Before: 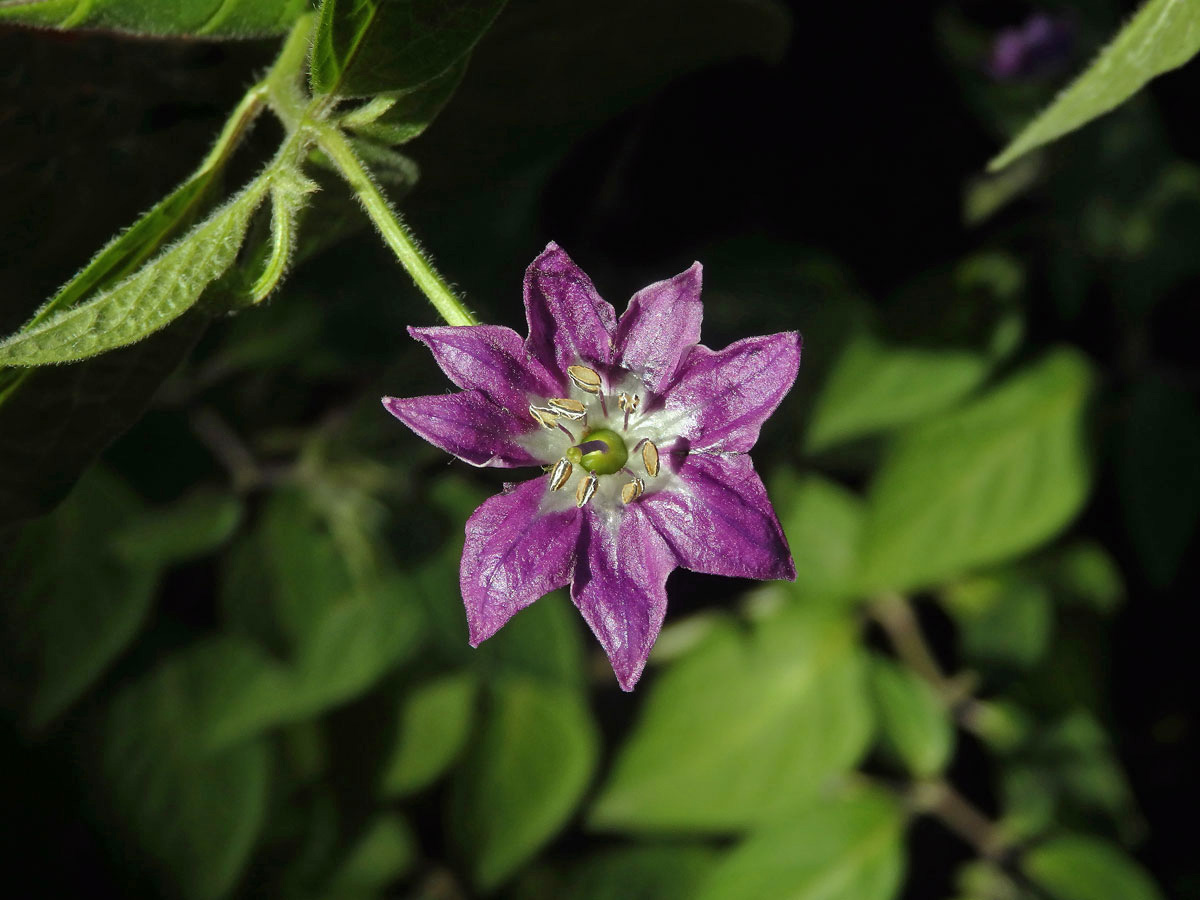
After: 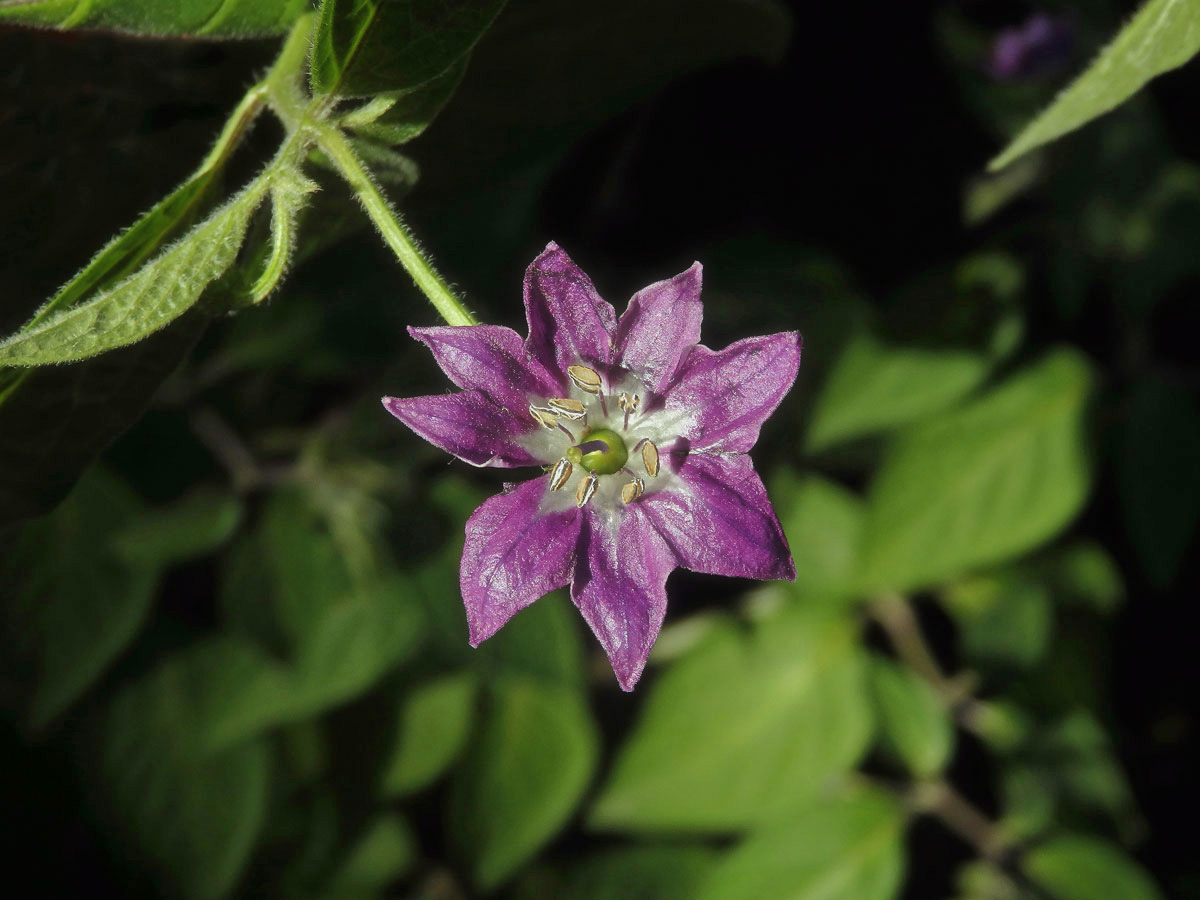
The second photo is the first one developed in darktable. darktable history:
haze removal: strength -0.094, compatibility mode true, adaptive false
